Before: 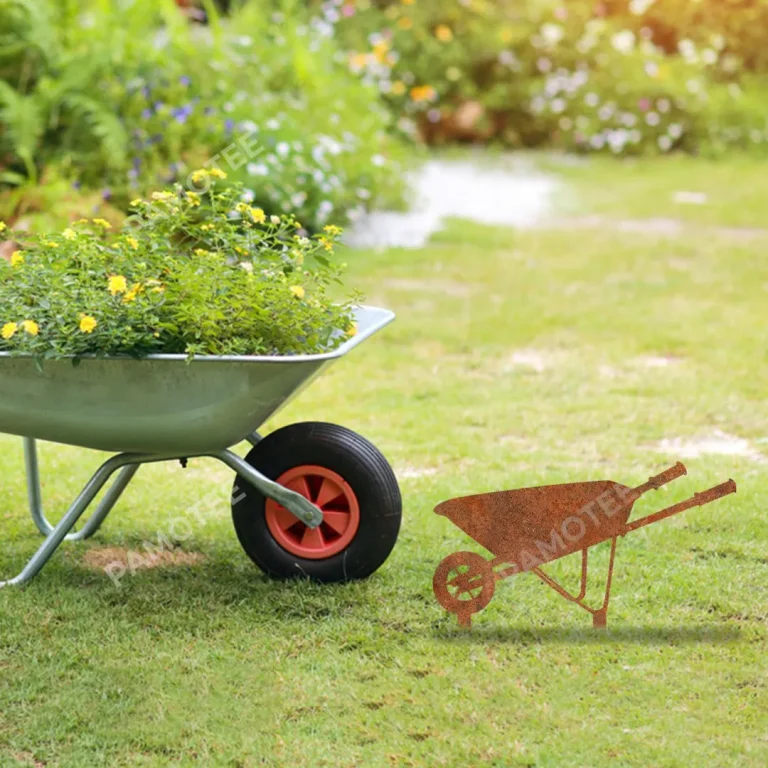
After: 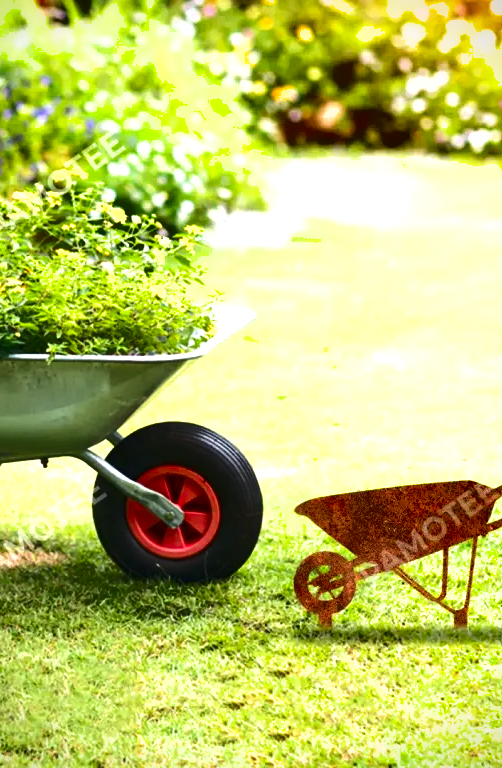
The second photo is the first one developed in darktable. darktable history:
shadows and highlights: radius 266.15, soften with gaussian
vignetting: fall-off start 91.58%, brightness -0.566, saturation 0.002
crop and rotate: left 18.205%, right 16.383%
exposure: exposure 1 EV, compensate highlight preservation false
